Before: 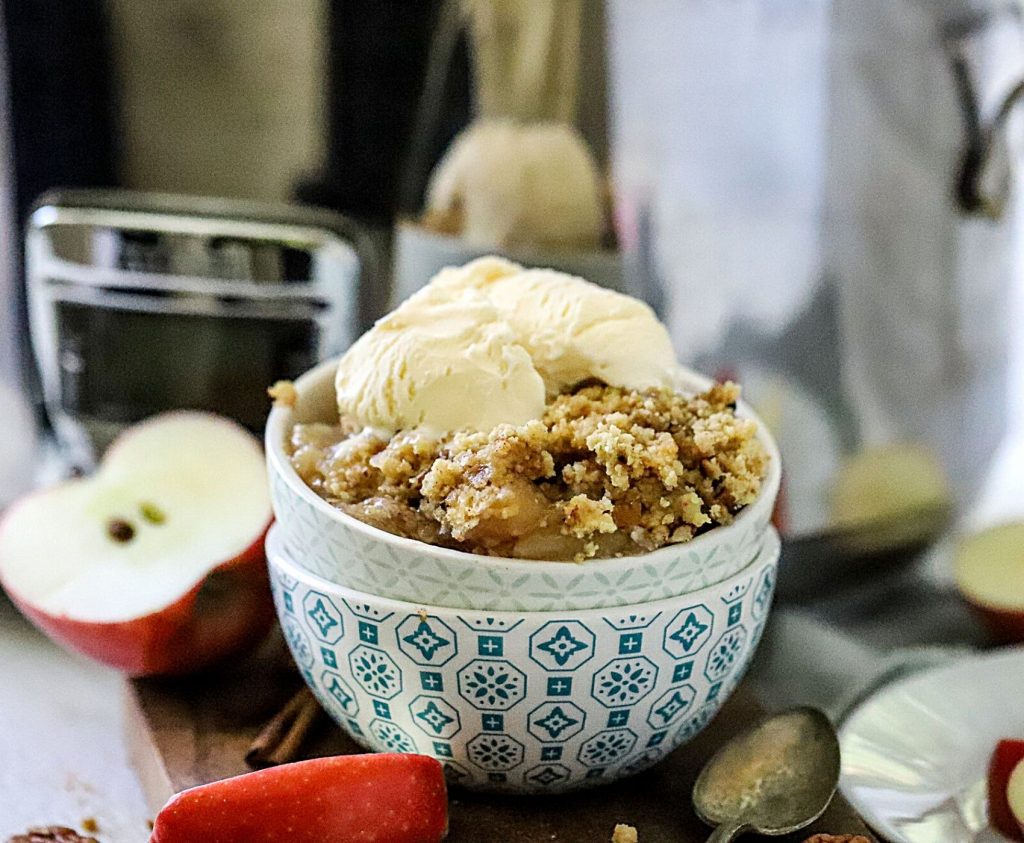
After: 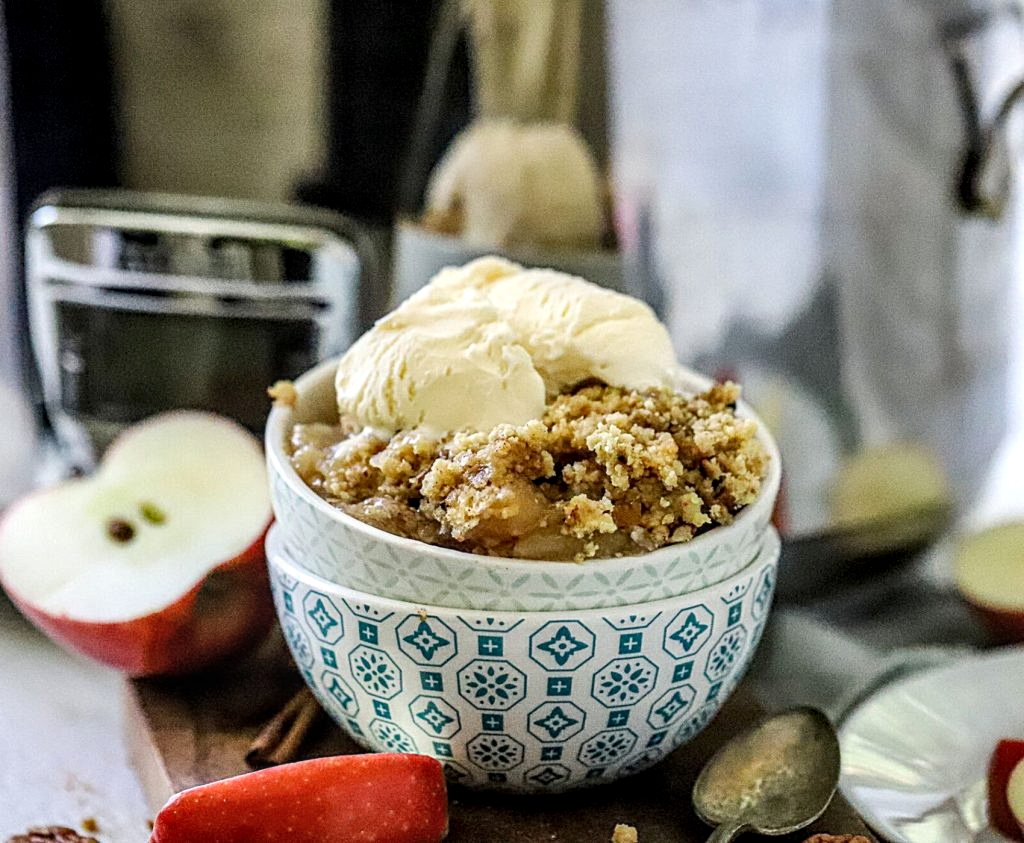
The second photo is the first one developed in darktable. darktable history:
base curve: curves: ch0 [(0, 0) (0.989, 0.992)]
local contrast: detail 130%
